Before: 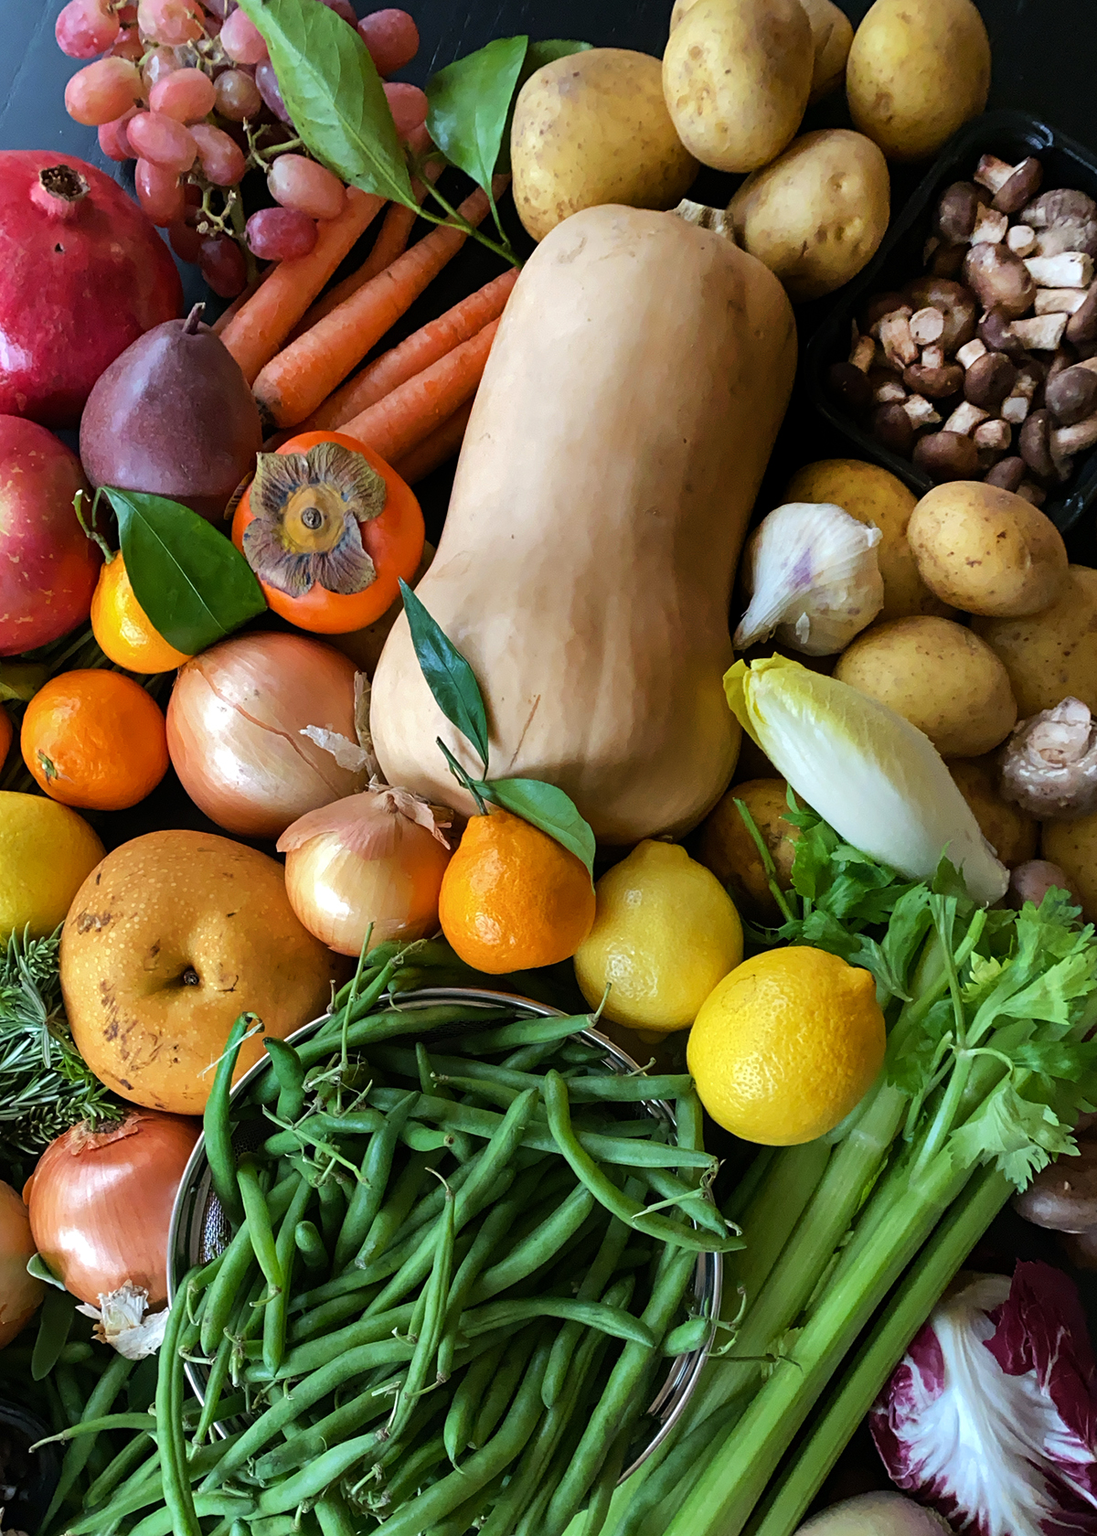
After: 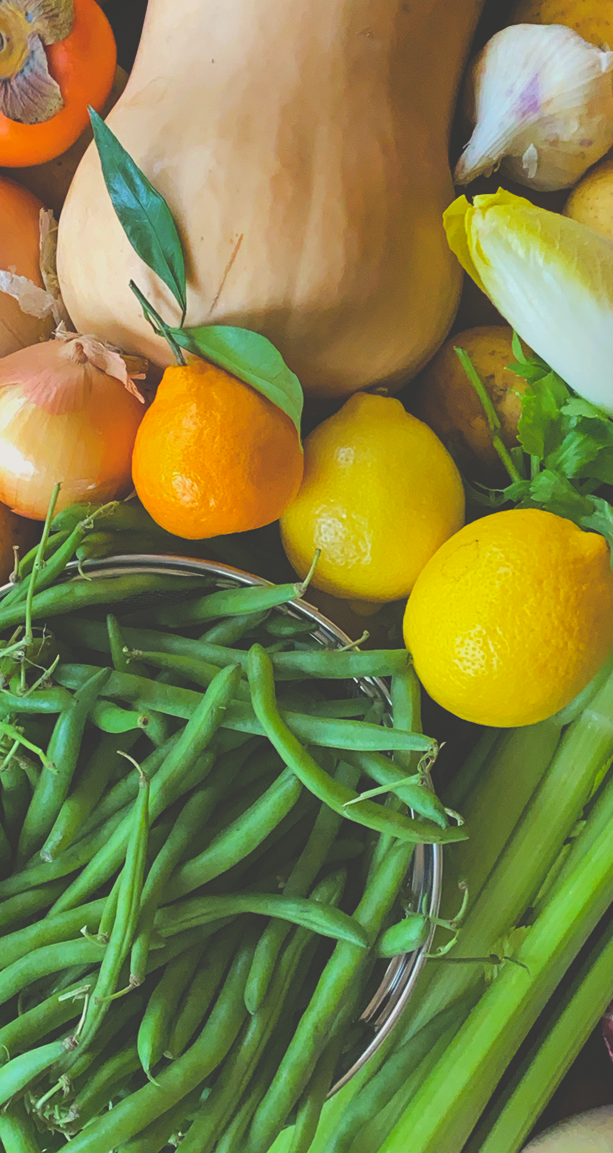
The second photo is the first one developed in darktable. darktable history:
color balance rgb: perceptual saturation grading › global saturation 30.449%, global vibrance 20%
contrast brightness saturation: brightness 0.281
color correction: highlights b* 2.94
crop and rotate: left 29.057%, top 31.369%, right 19.81%
exposure: black level correction -0.015, exposure -0.522 EV, compensate highlight preservation false
